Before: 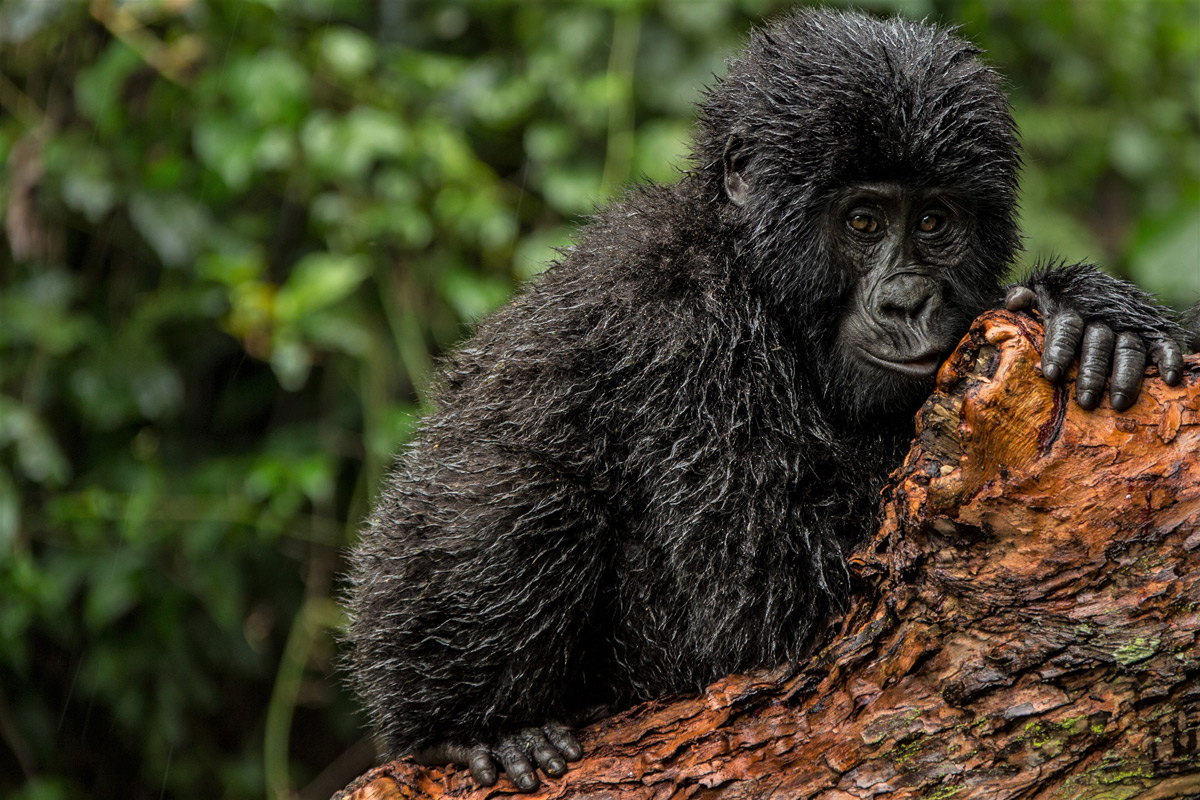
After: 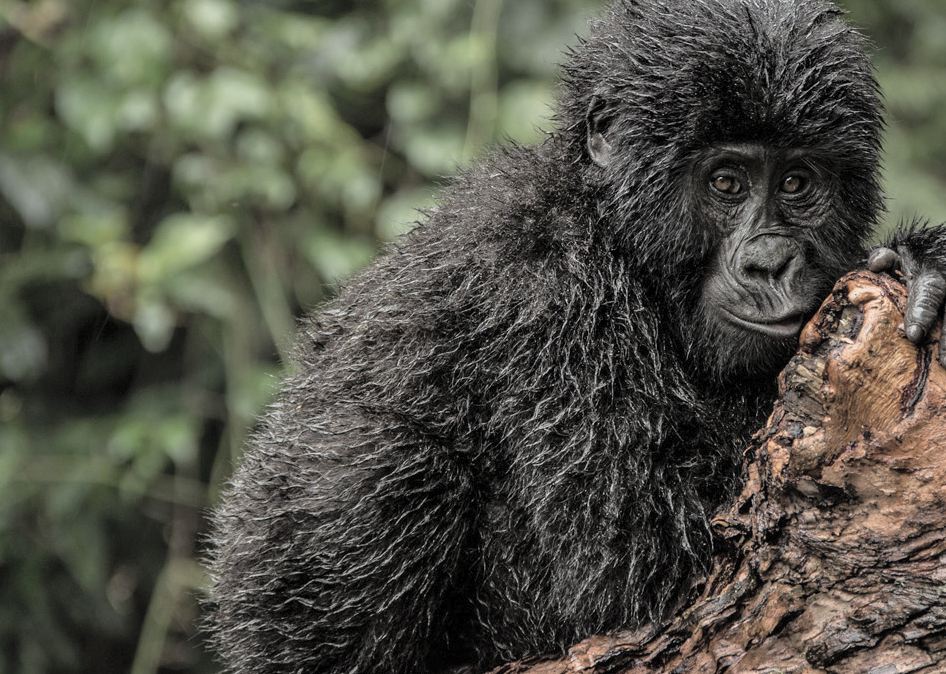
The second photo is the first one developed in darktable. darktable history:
crop: left 11.498%, top 4.987%, right 9.595%, bottom 10.677%
contrast brightness saturation: brightness 0.187, saturation -0.518
